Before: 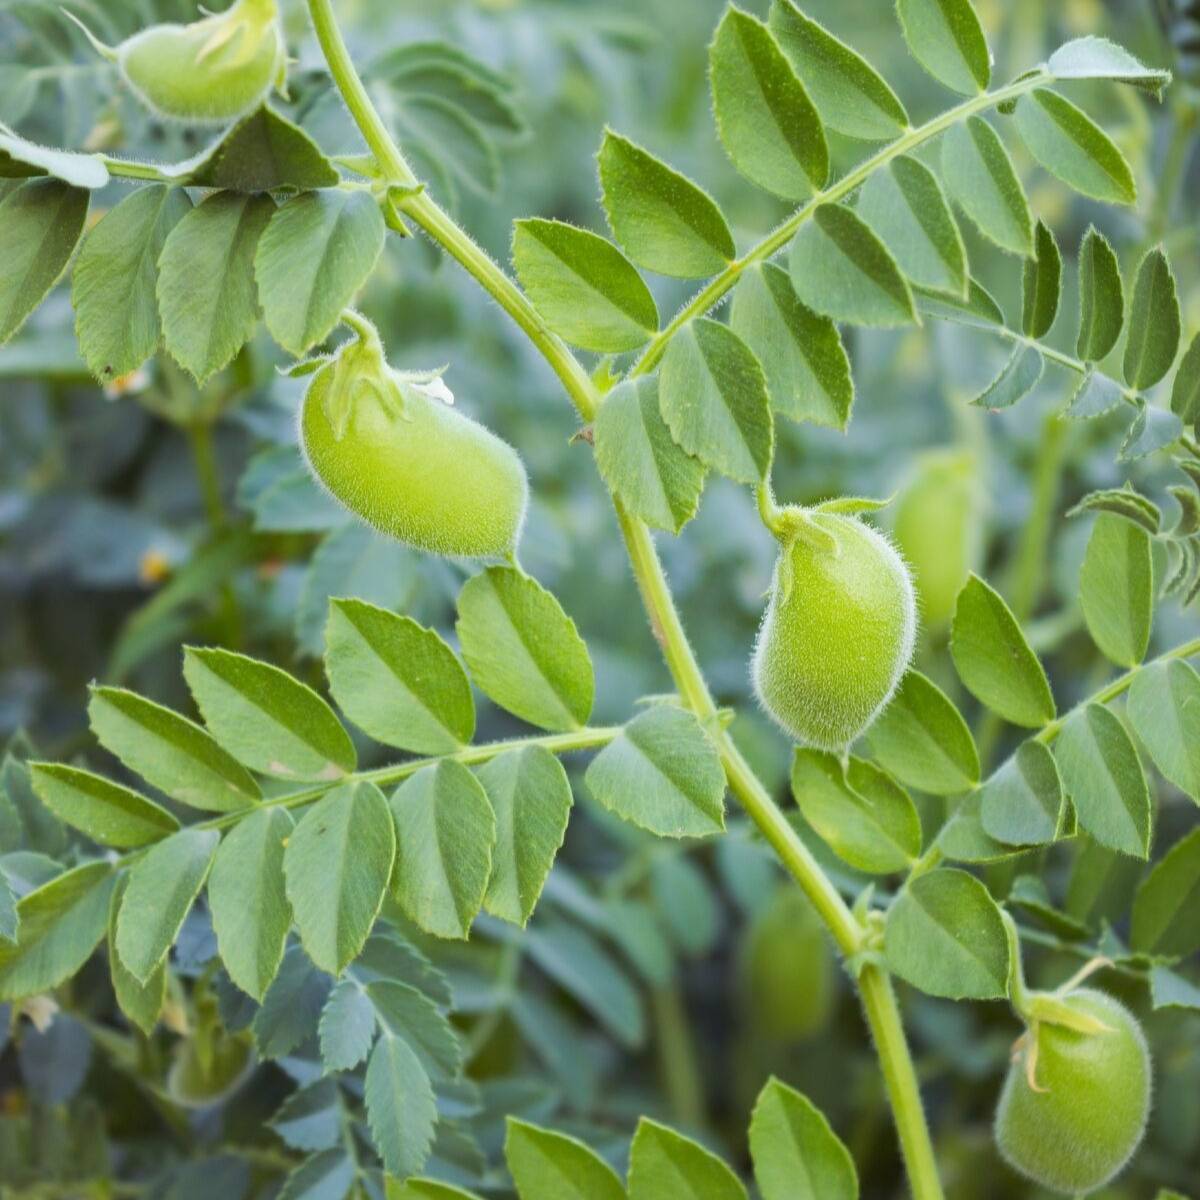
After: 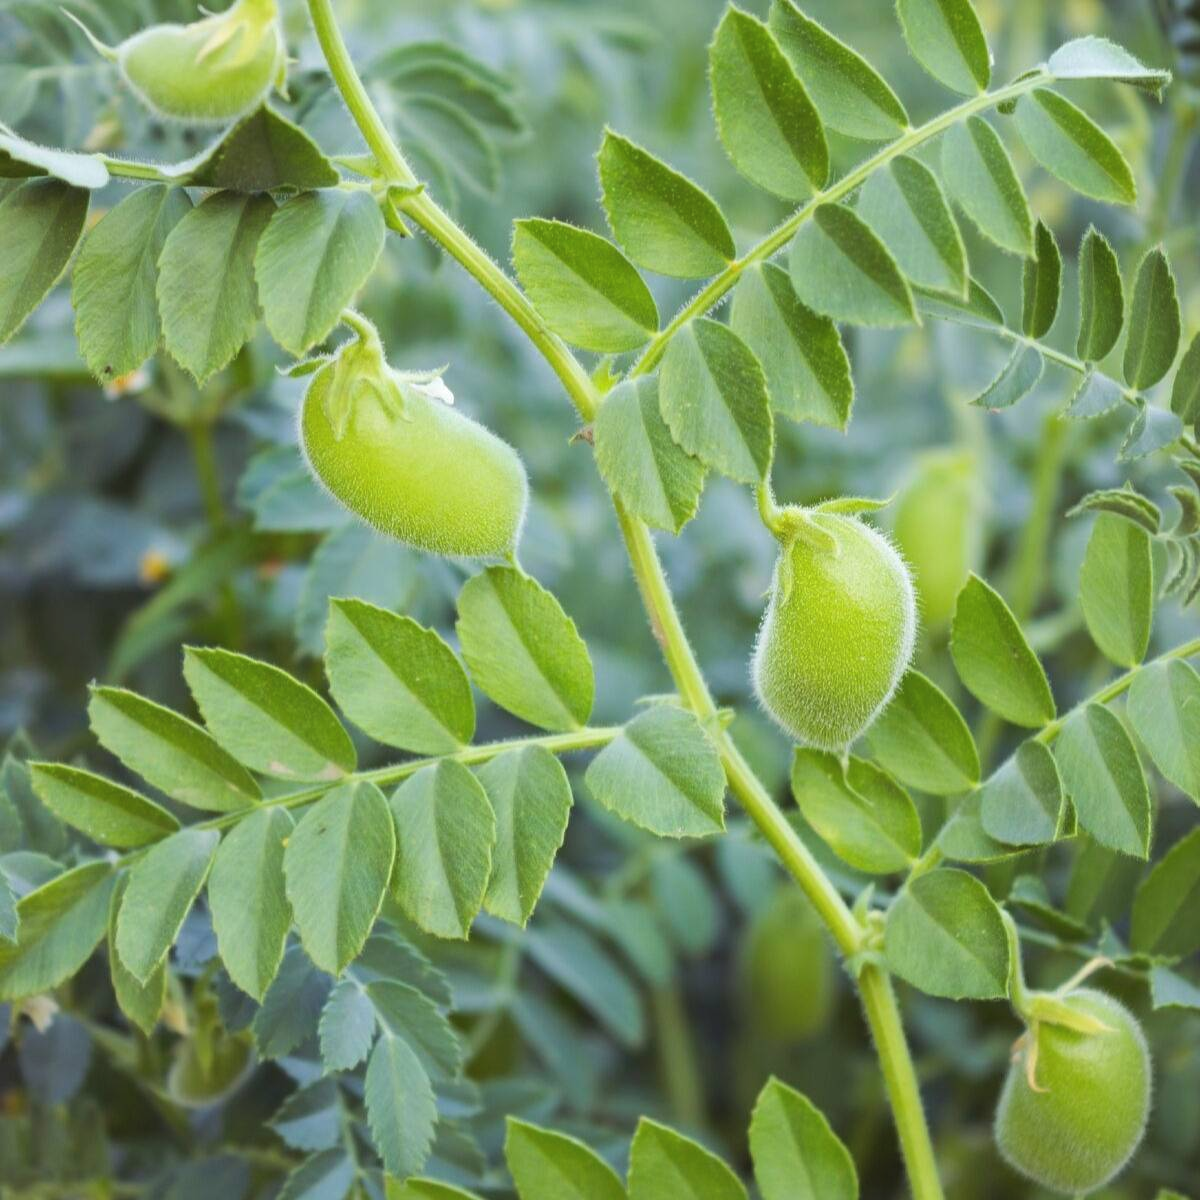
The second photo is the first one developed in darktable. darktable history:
exposure: black level correction -0.004, exposure 0.052 EV, compensate highlight preservation false
